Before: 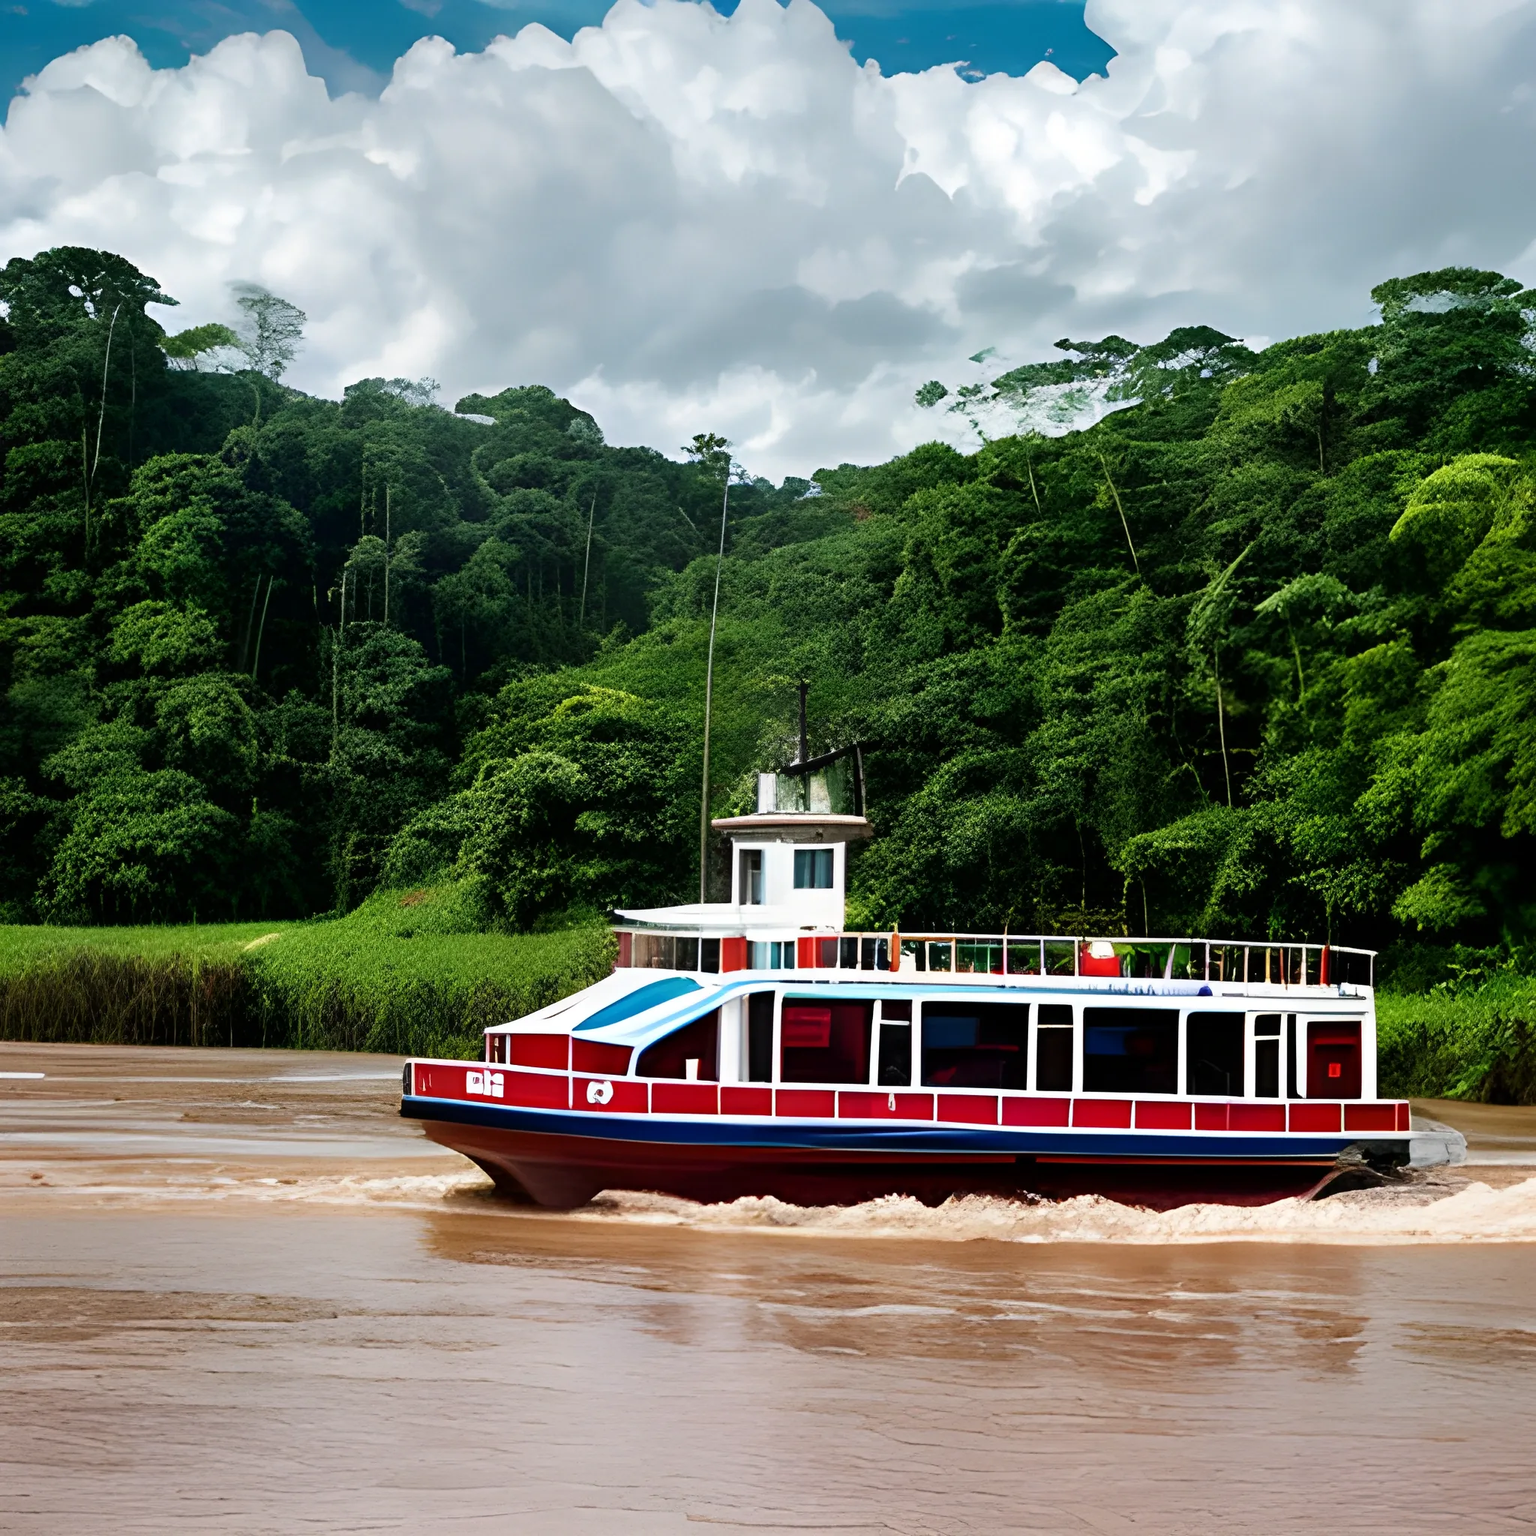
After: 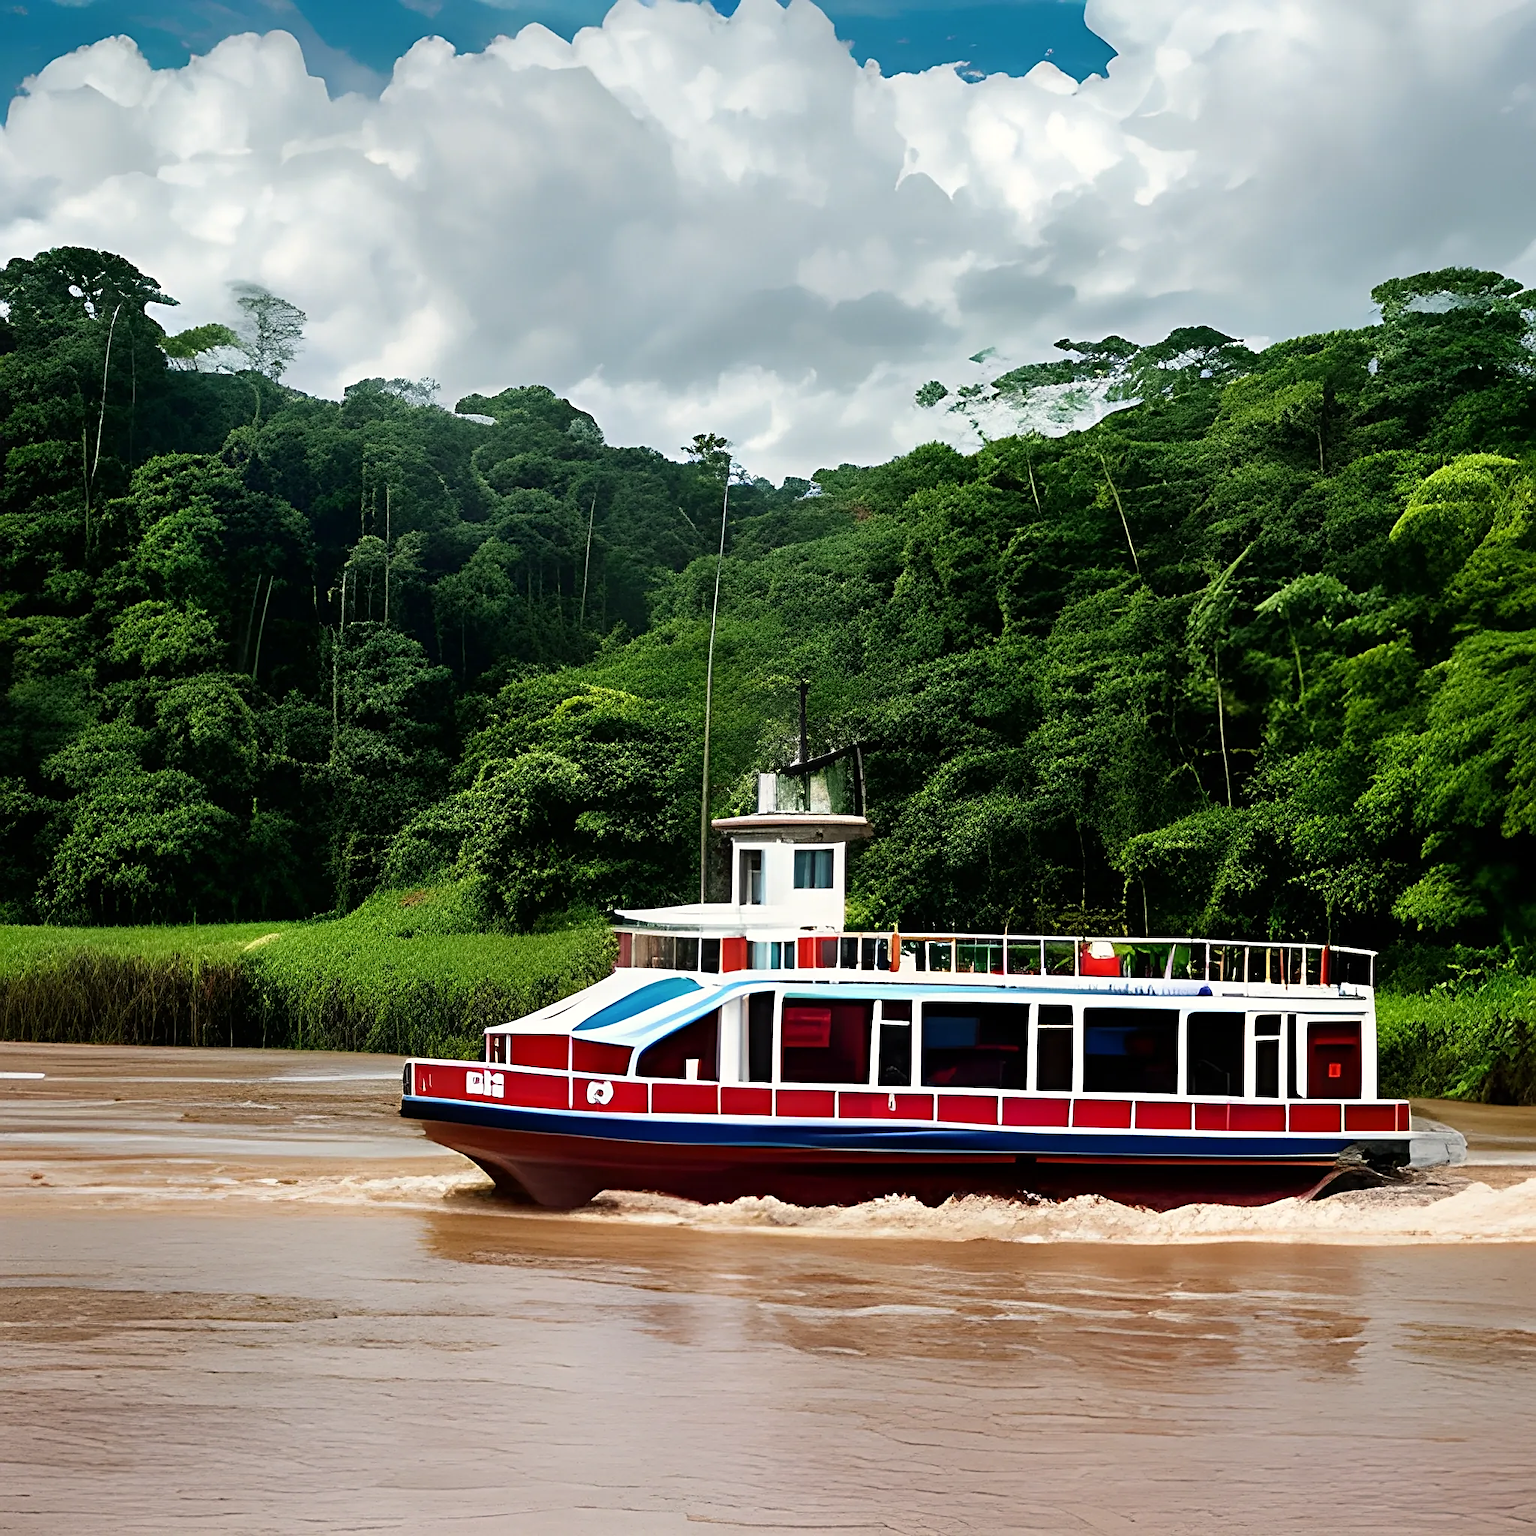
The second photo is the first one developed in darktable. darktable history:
sharpen: on, module defaults
color correction: highlights b* 3
